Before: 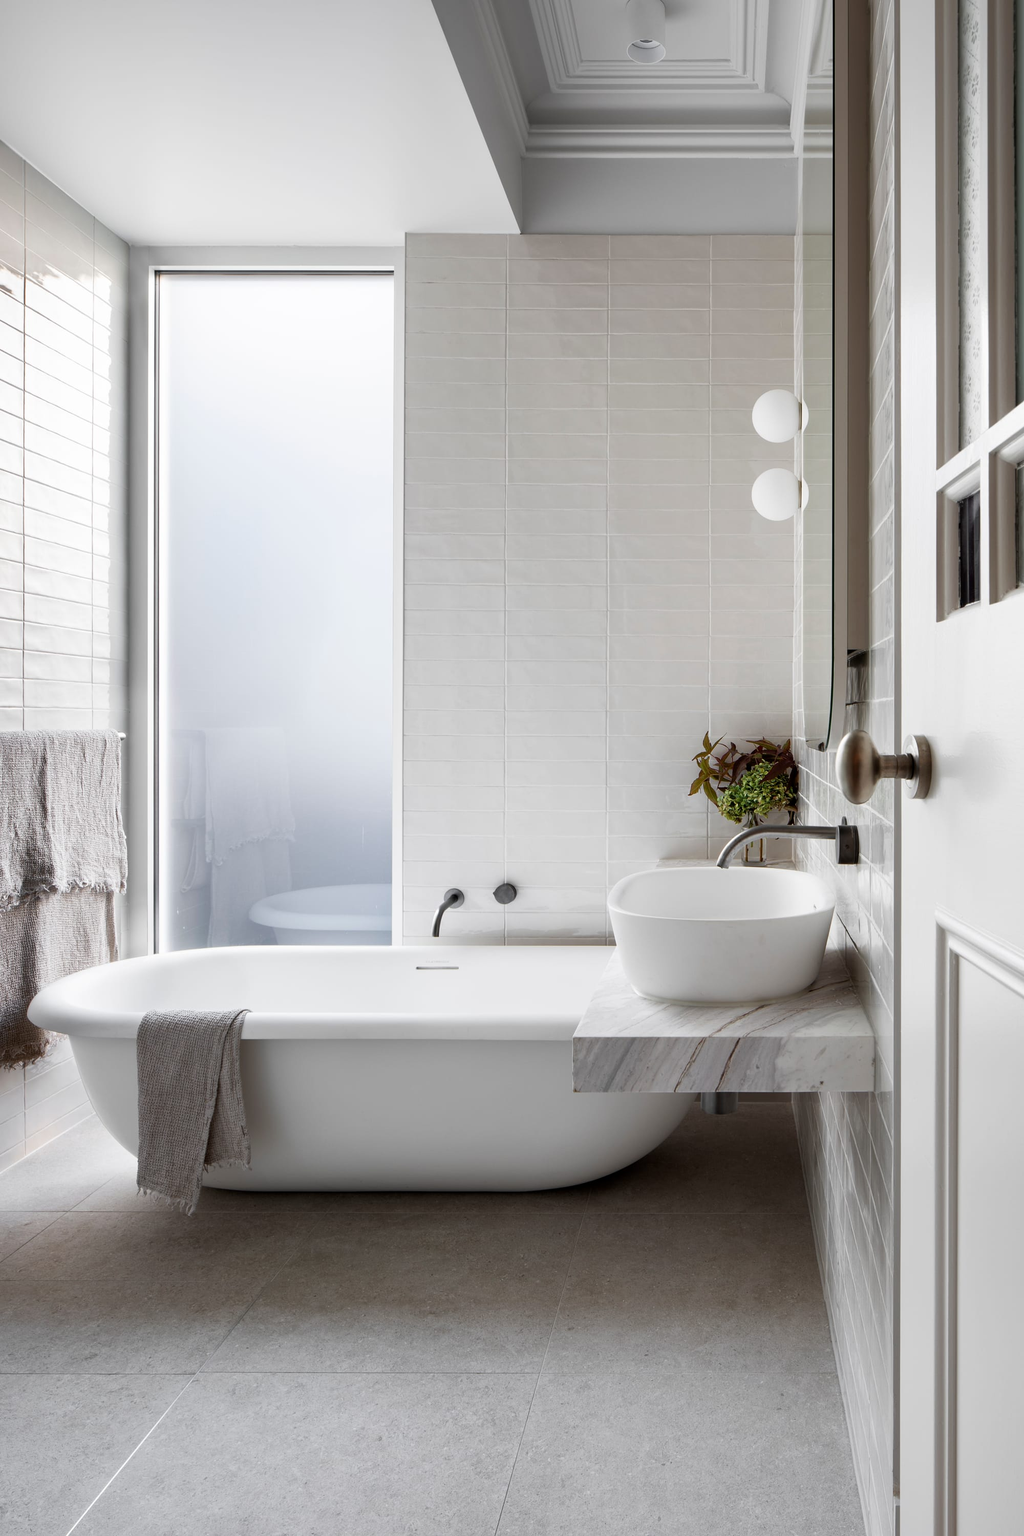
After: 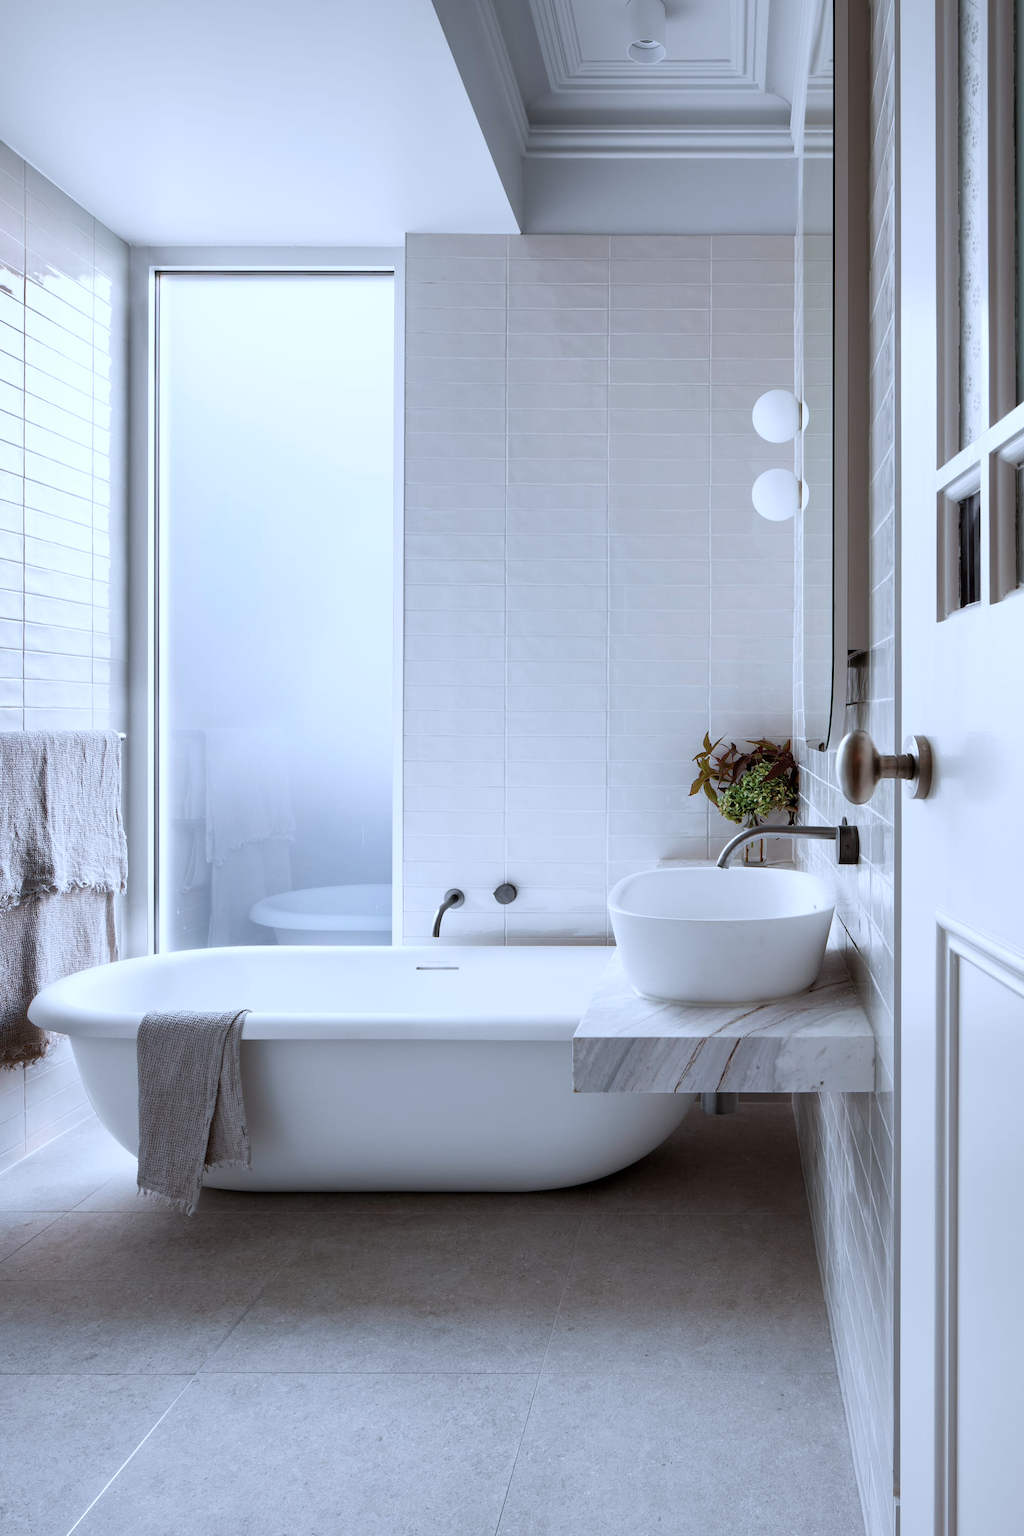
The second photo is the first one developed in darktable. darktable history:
color correction: highlights a* -1.85, highlights b* -18.49
